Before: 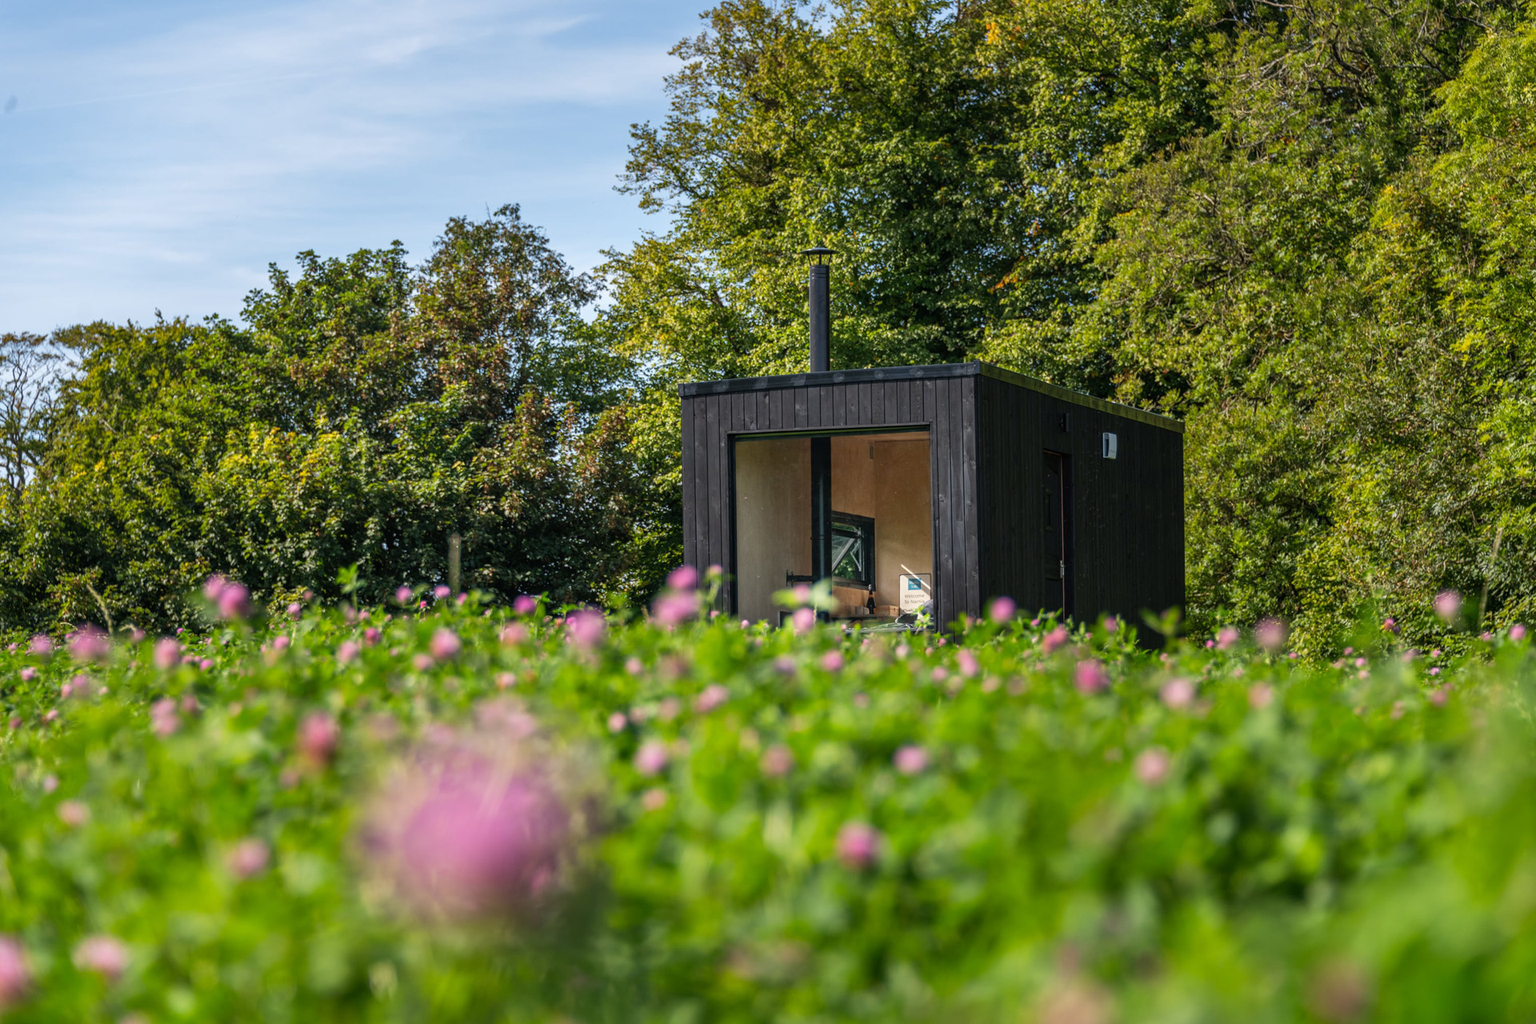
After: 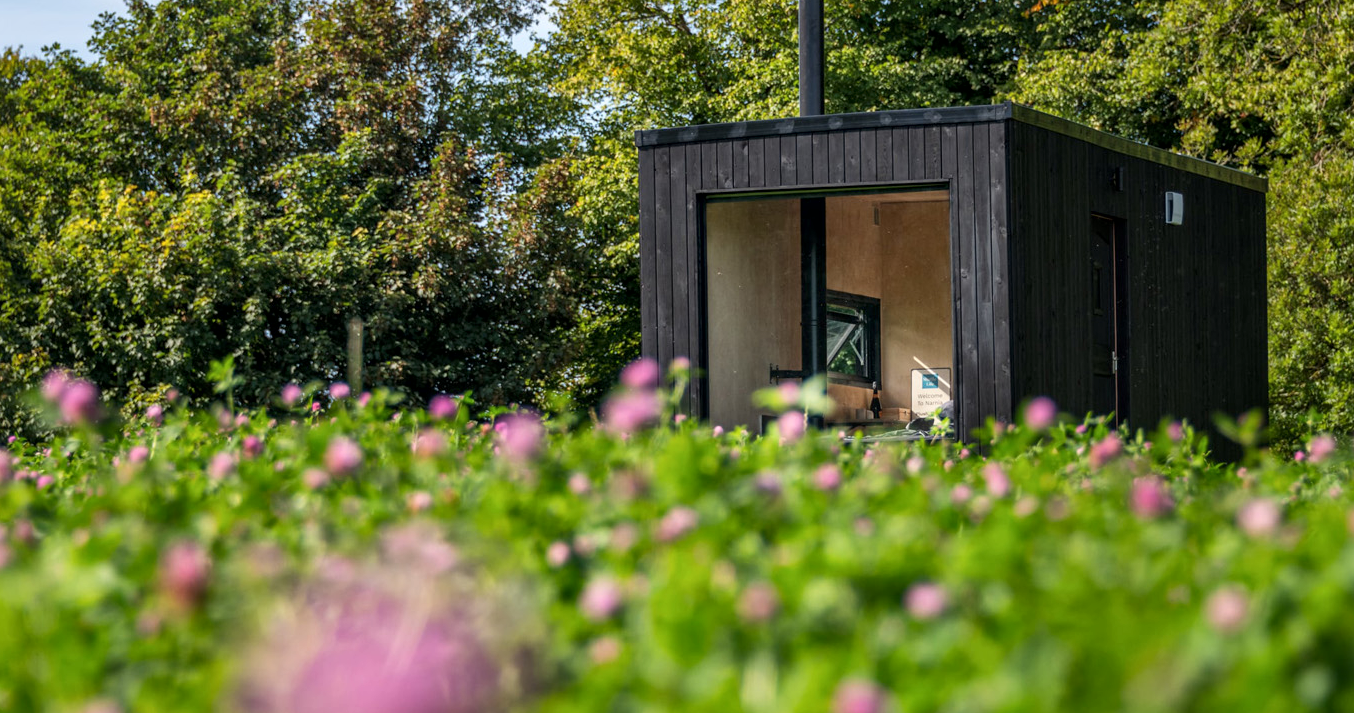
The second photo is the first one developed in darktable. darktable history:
crop: left 11.112%, top 27.277%, right 18.318%, bottom 16.984%
local contrast: mode bilateral grid, contrast 21, coarseness 50, detail 132%, midtone range 0.2
